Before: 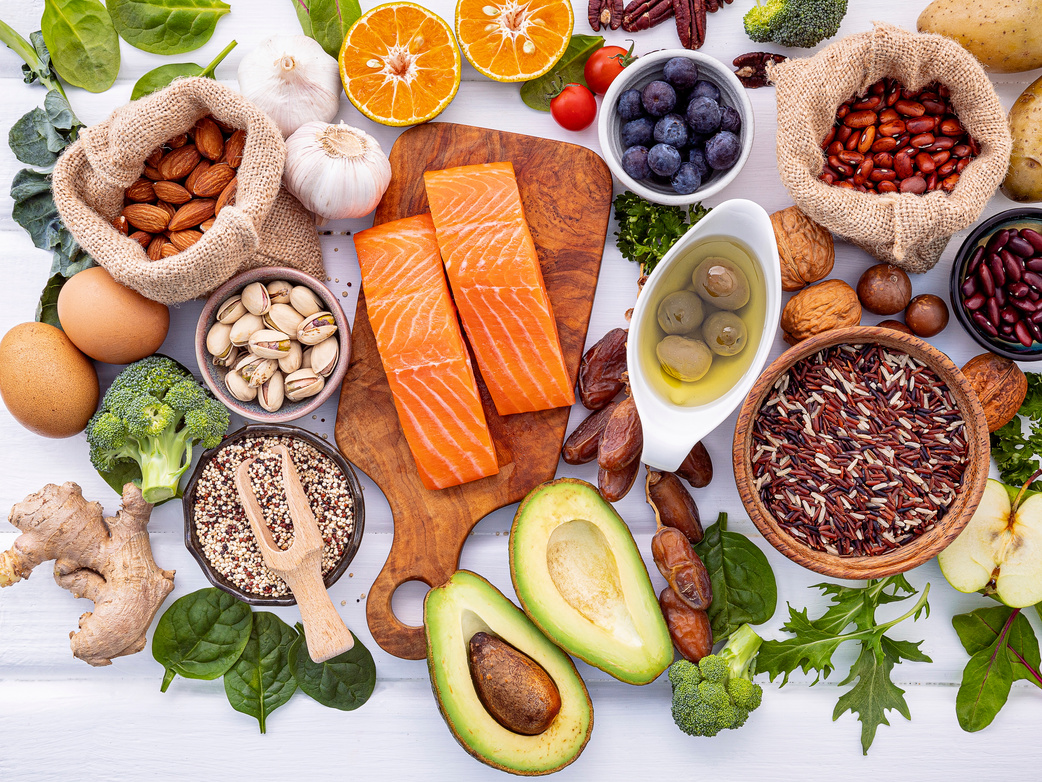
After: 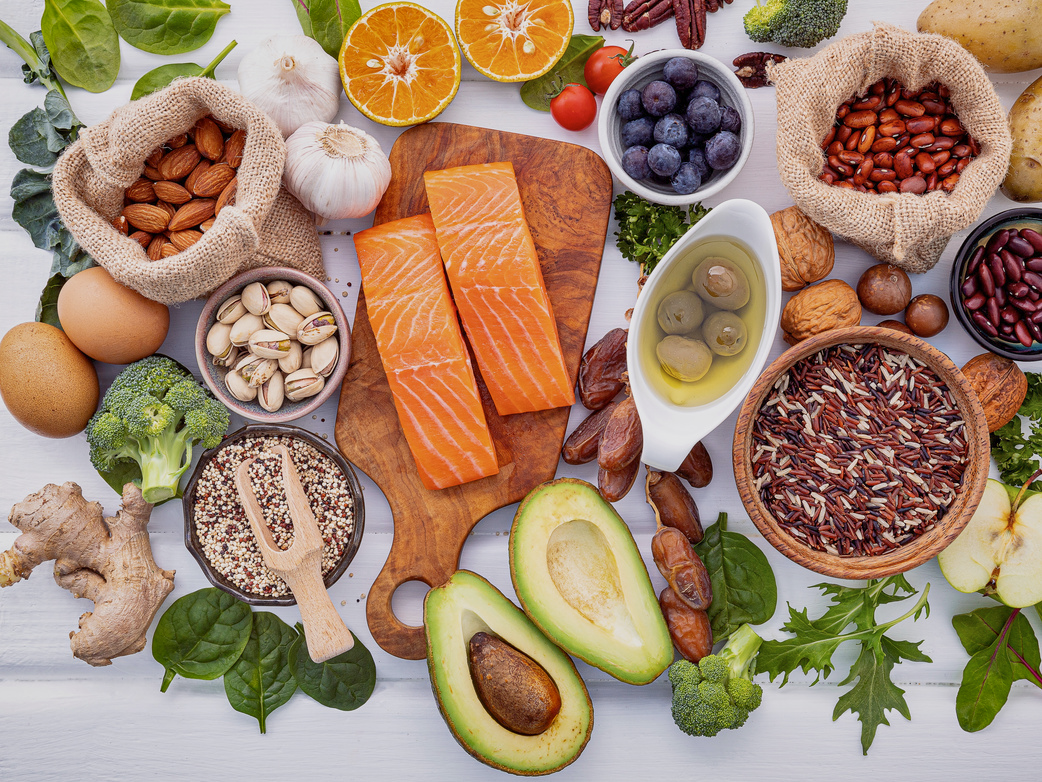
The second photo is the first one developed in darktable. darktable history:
shadows and highlights: shadows 60, soften with gaussian
color balance: contrast -15%
